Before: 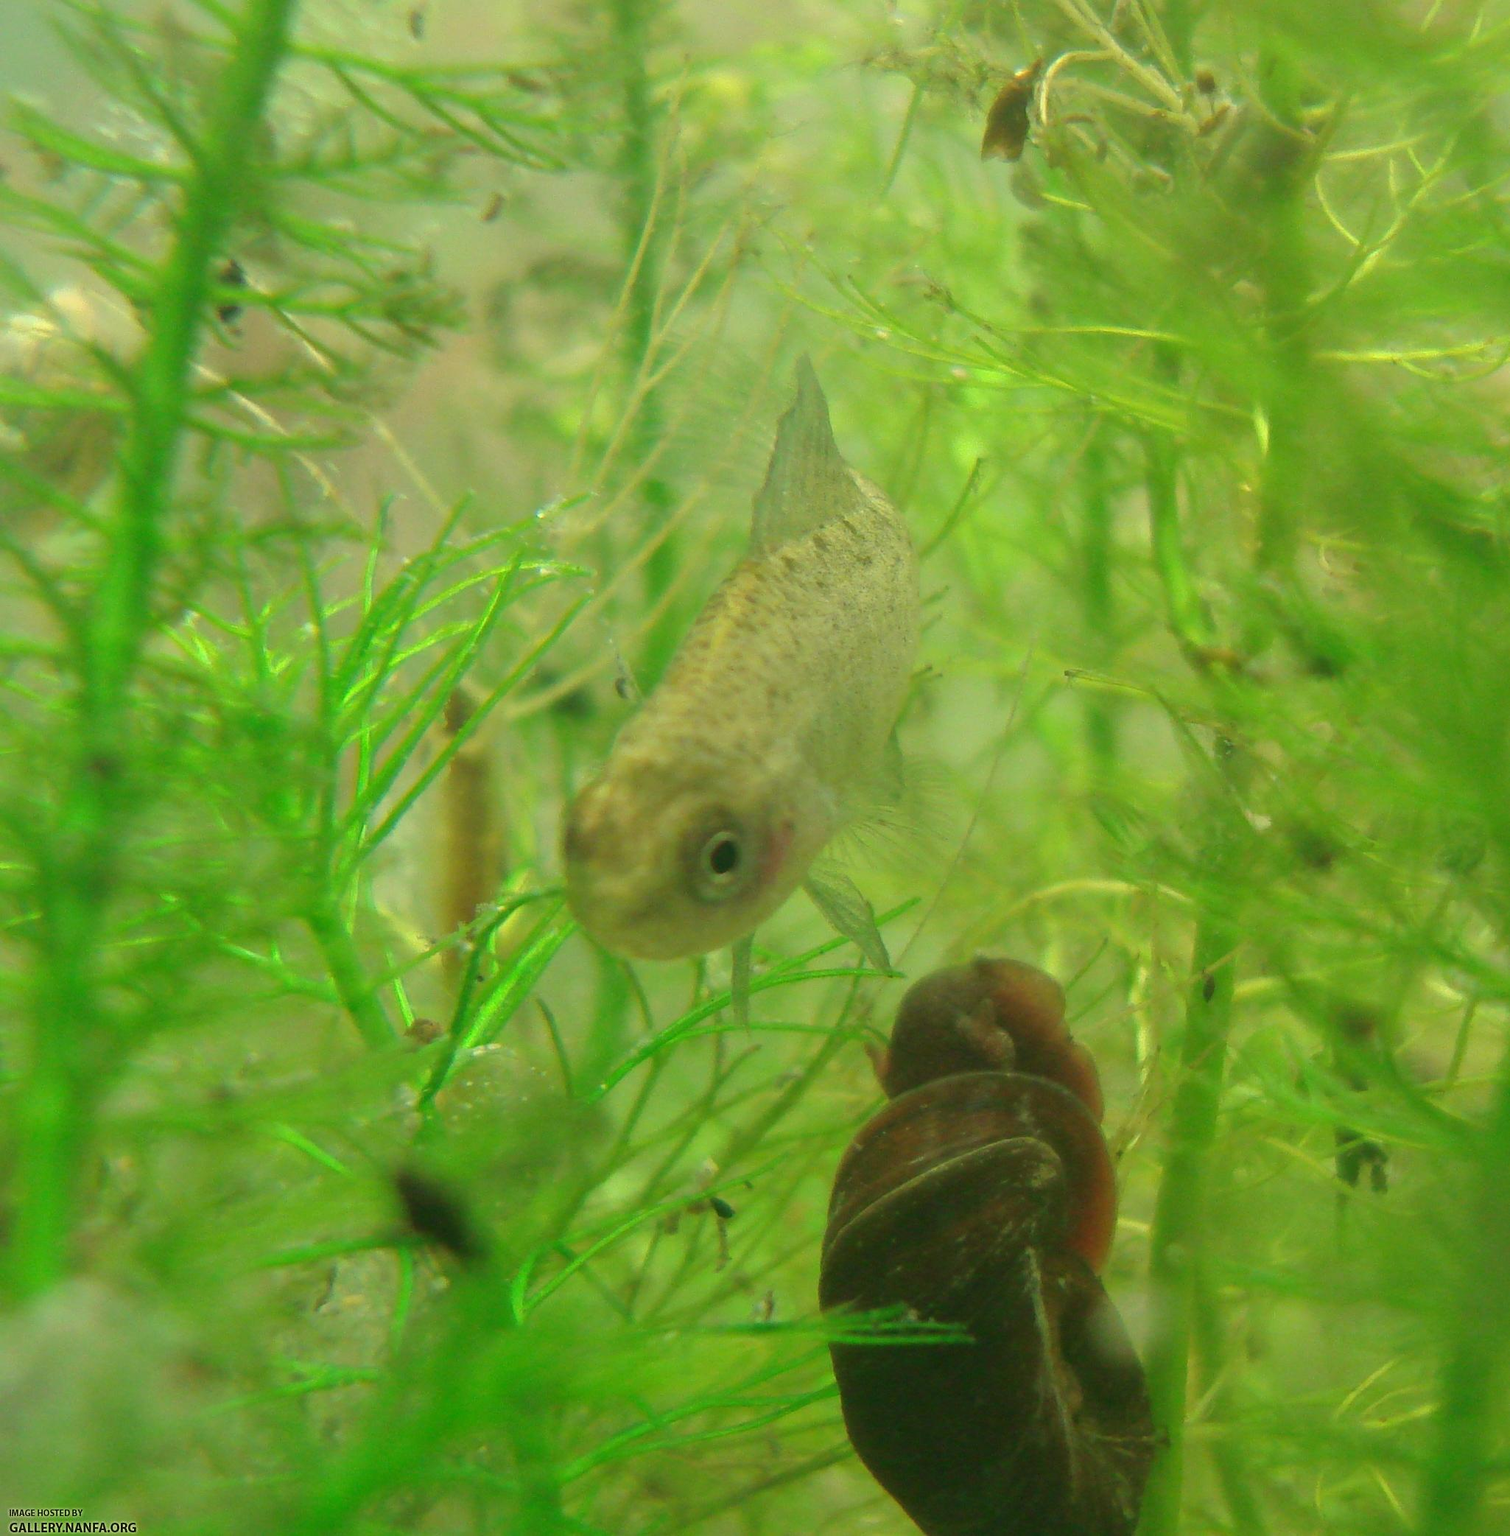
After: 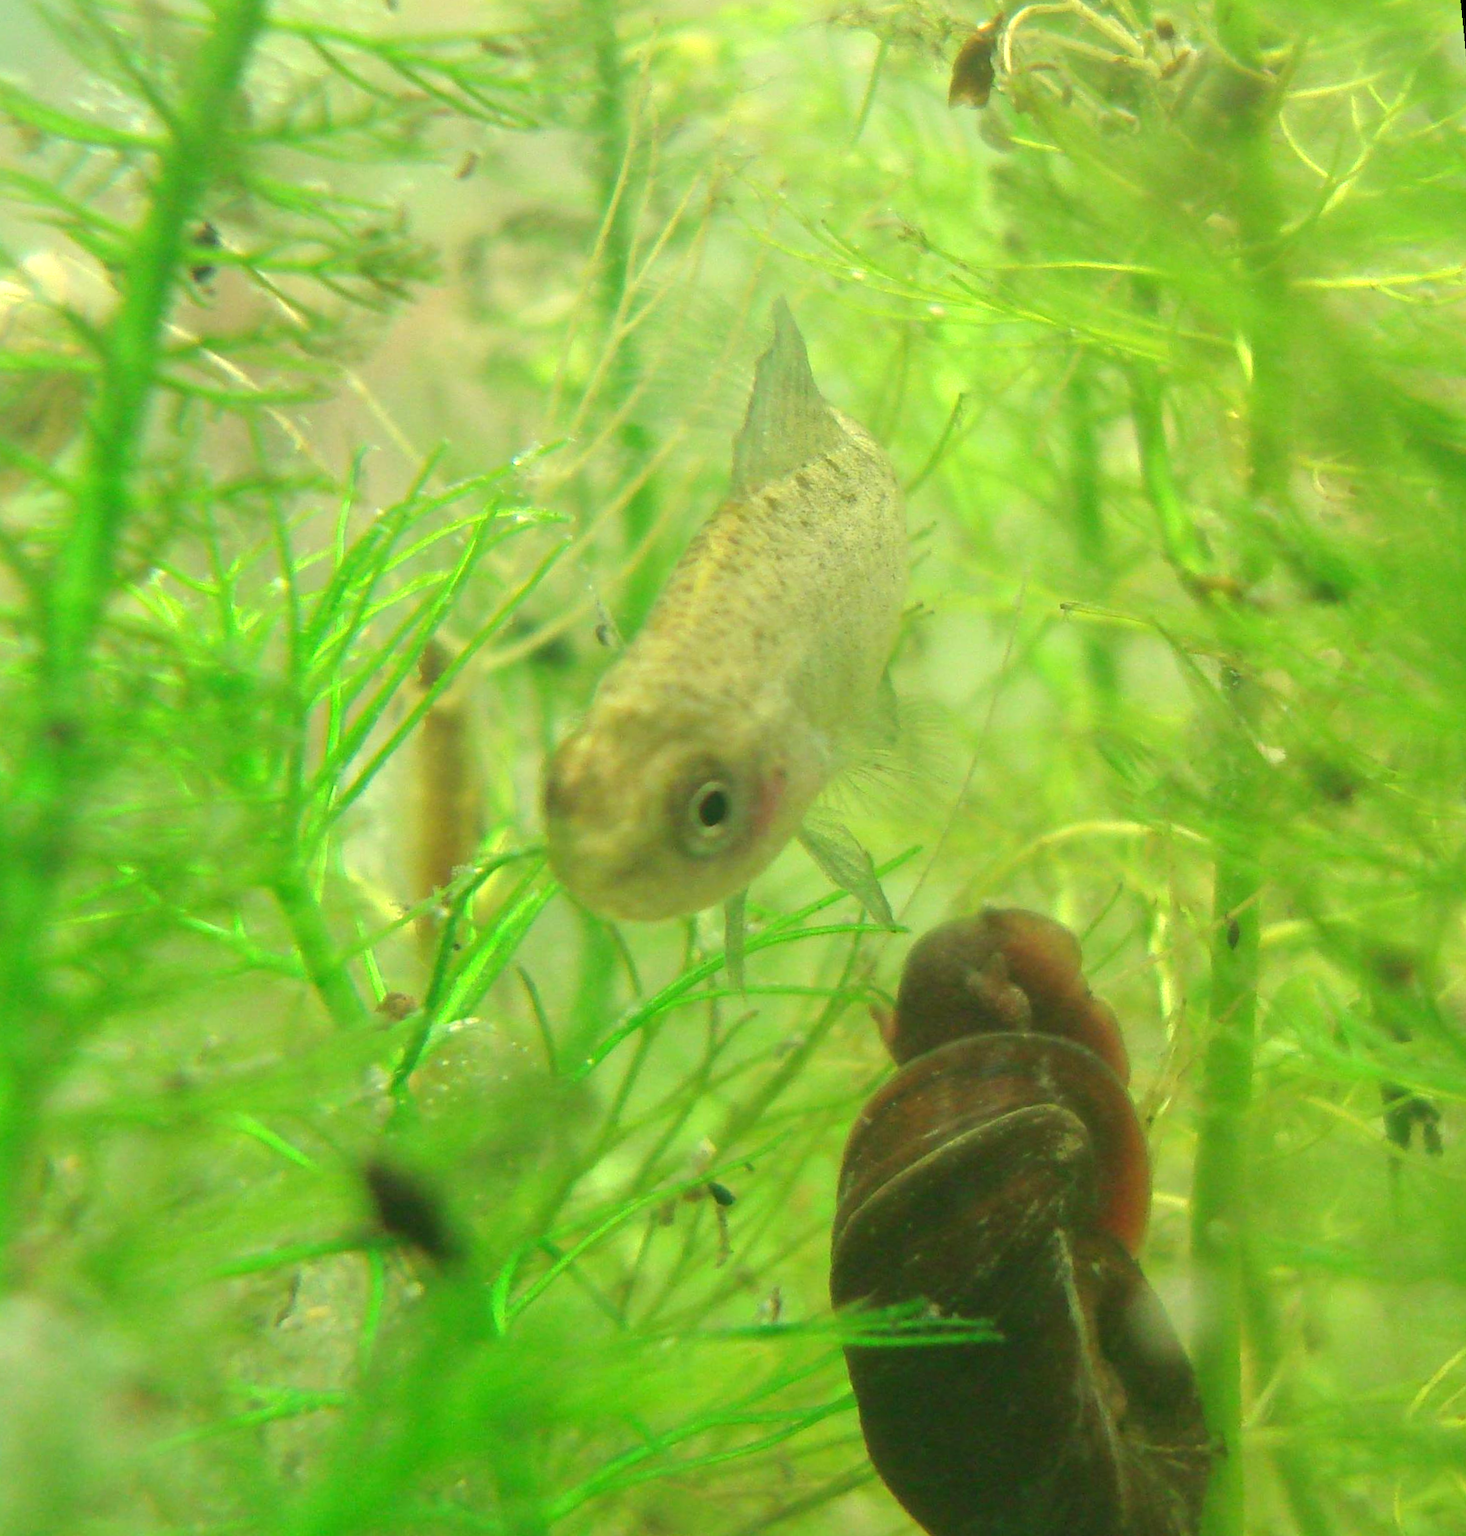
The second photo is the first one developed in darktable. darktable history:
rotate and perspective: rotation -1.68°, lens shift (vertical) -0.146, crop left 0.049, crop right 0.912, crop top 0.032, crop bottom 0.96
exposure: exposure 0.6 EV, compensate highlight preservation false
crop: top 0.05%, bottom 0.098%
